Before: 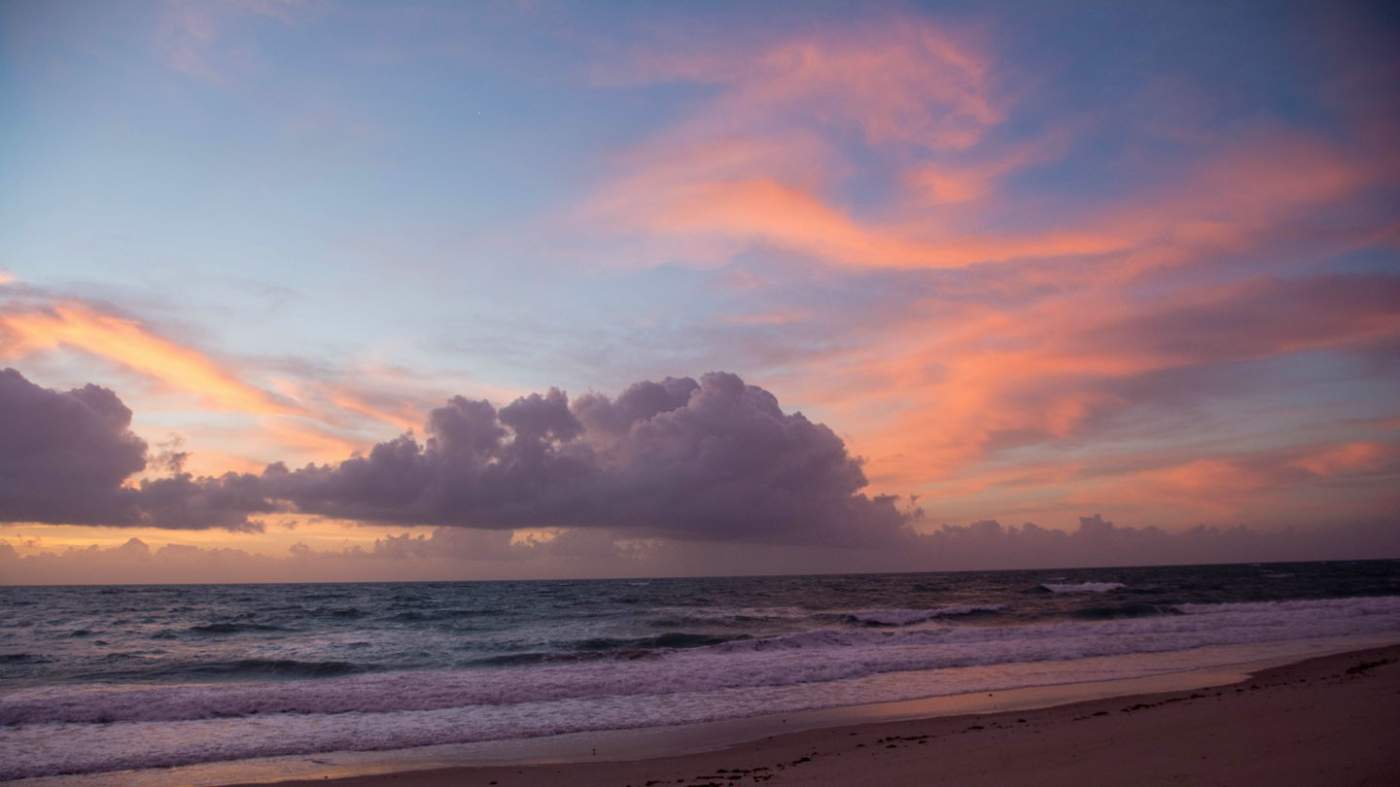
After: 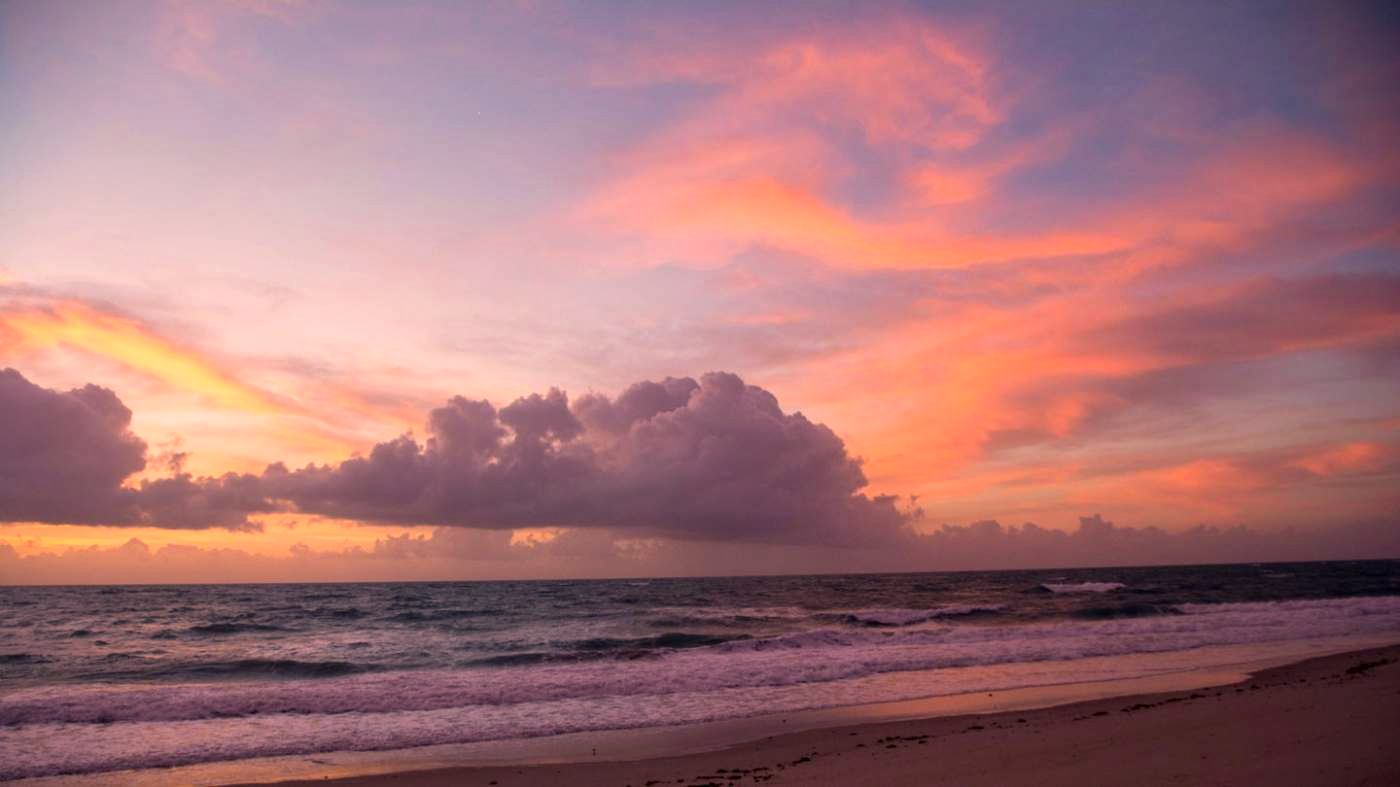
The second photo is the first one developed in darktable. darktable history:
local contrast: mode bilateral grid, contrast 20, coarseness 50, detail 119%, midtone range 0.2
color correction: highlights a* 20.59, highlights b* 19.75
exposure: exposure 0.293 EV, compensate exposure bias true, compensate highlight preservation false
